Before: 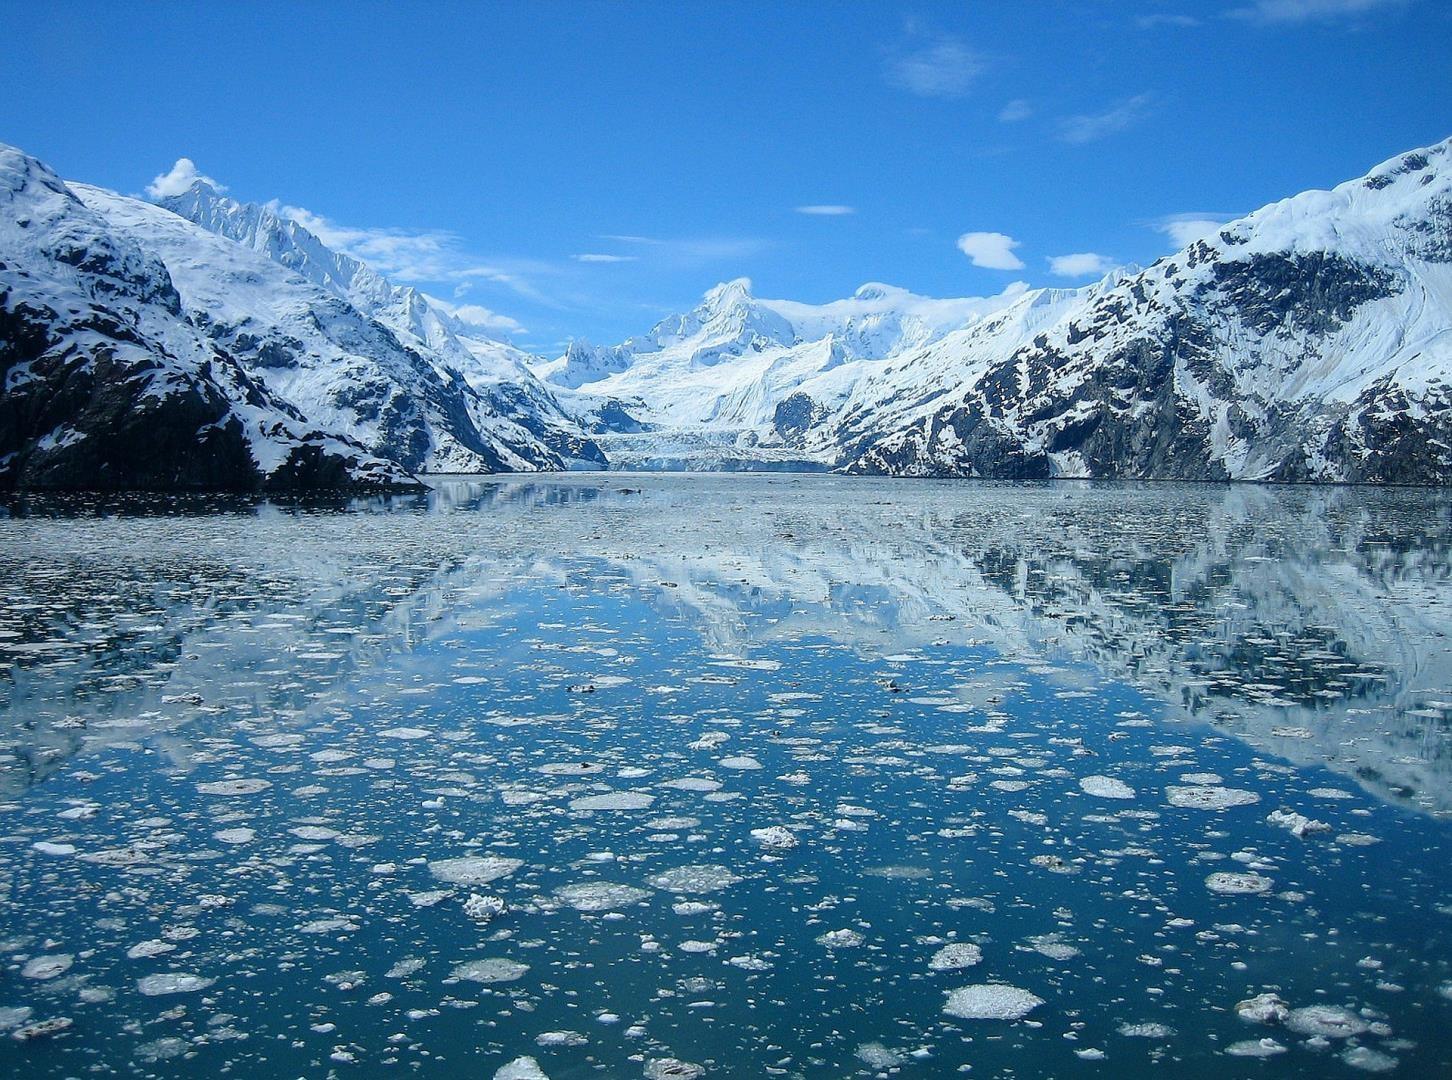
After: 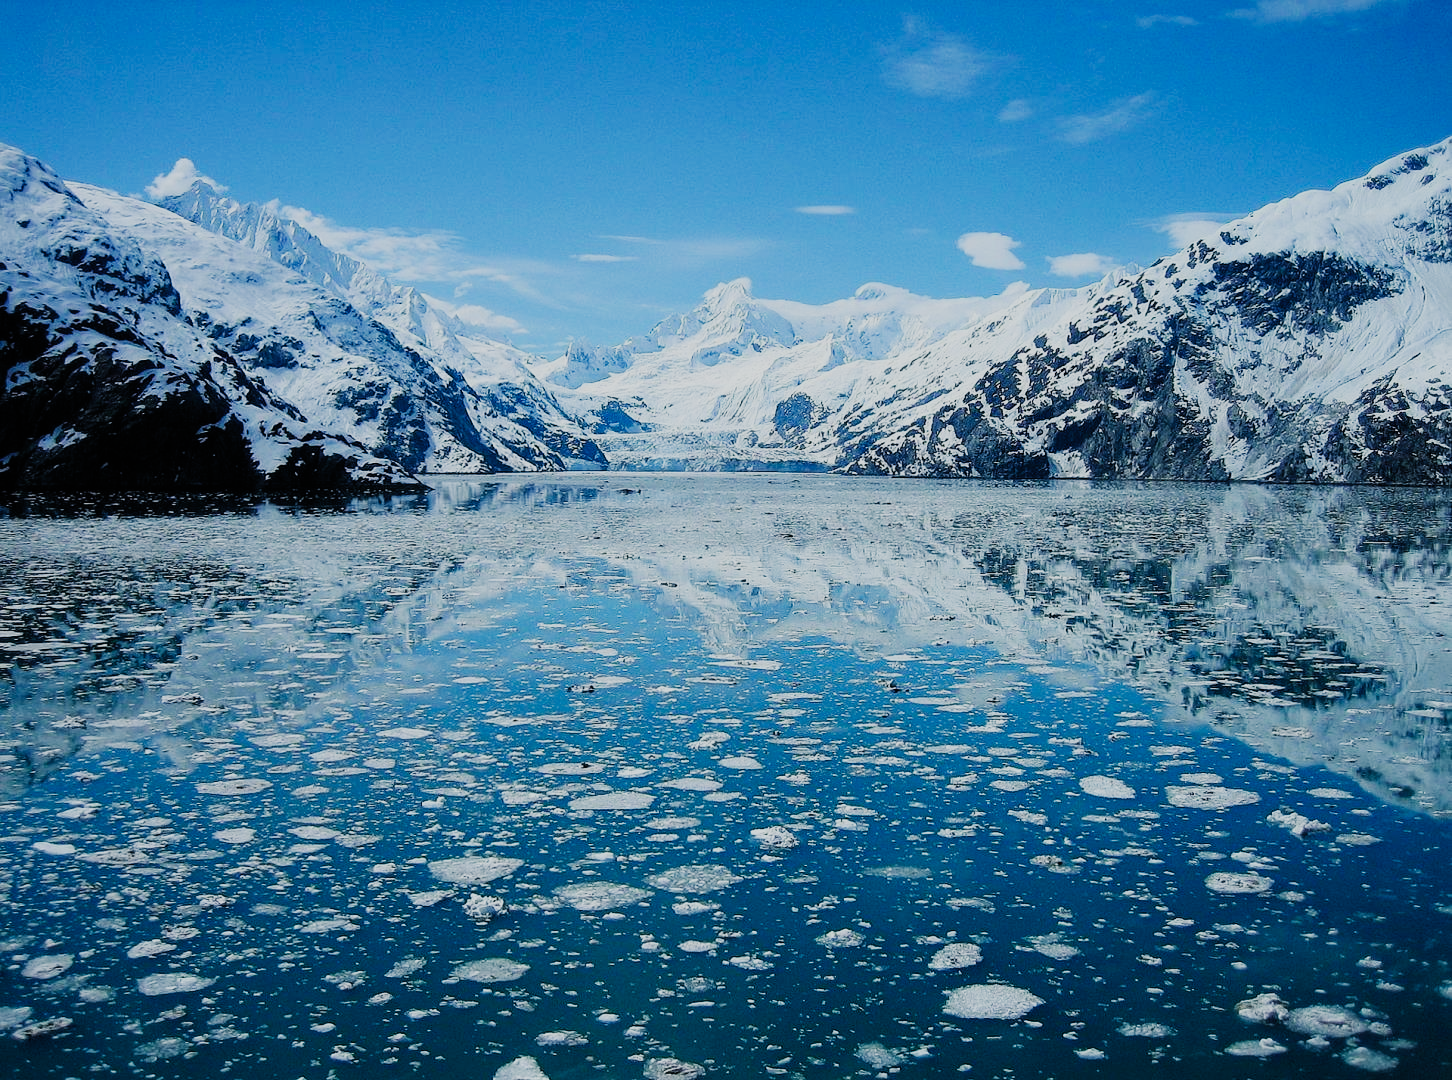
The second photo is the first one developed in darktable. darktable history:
filmic rgb: black relative exposure -7.49 EV, white relative exposure 4.99 EV, hardness 3.34, contrast 1.3, preserve chrominance no, color science v5 (2021), contrast in shadows safe, contrast in highlights safe
